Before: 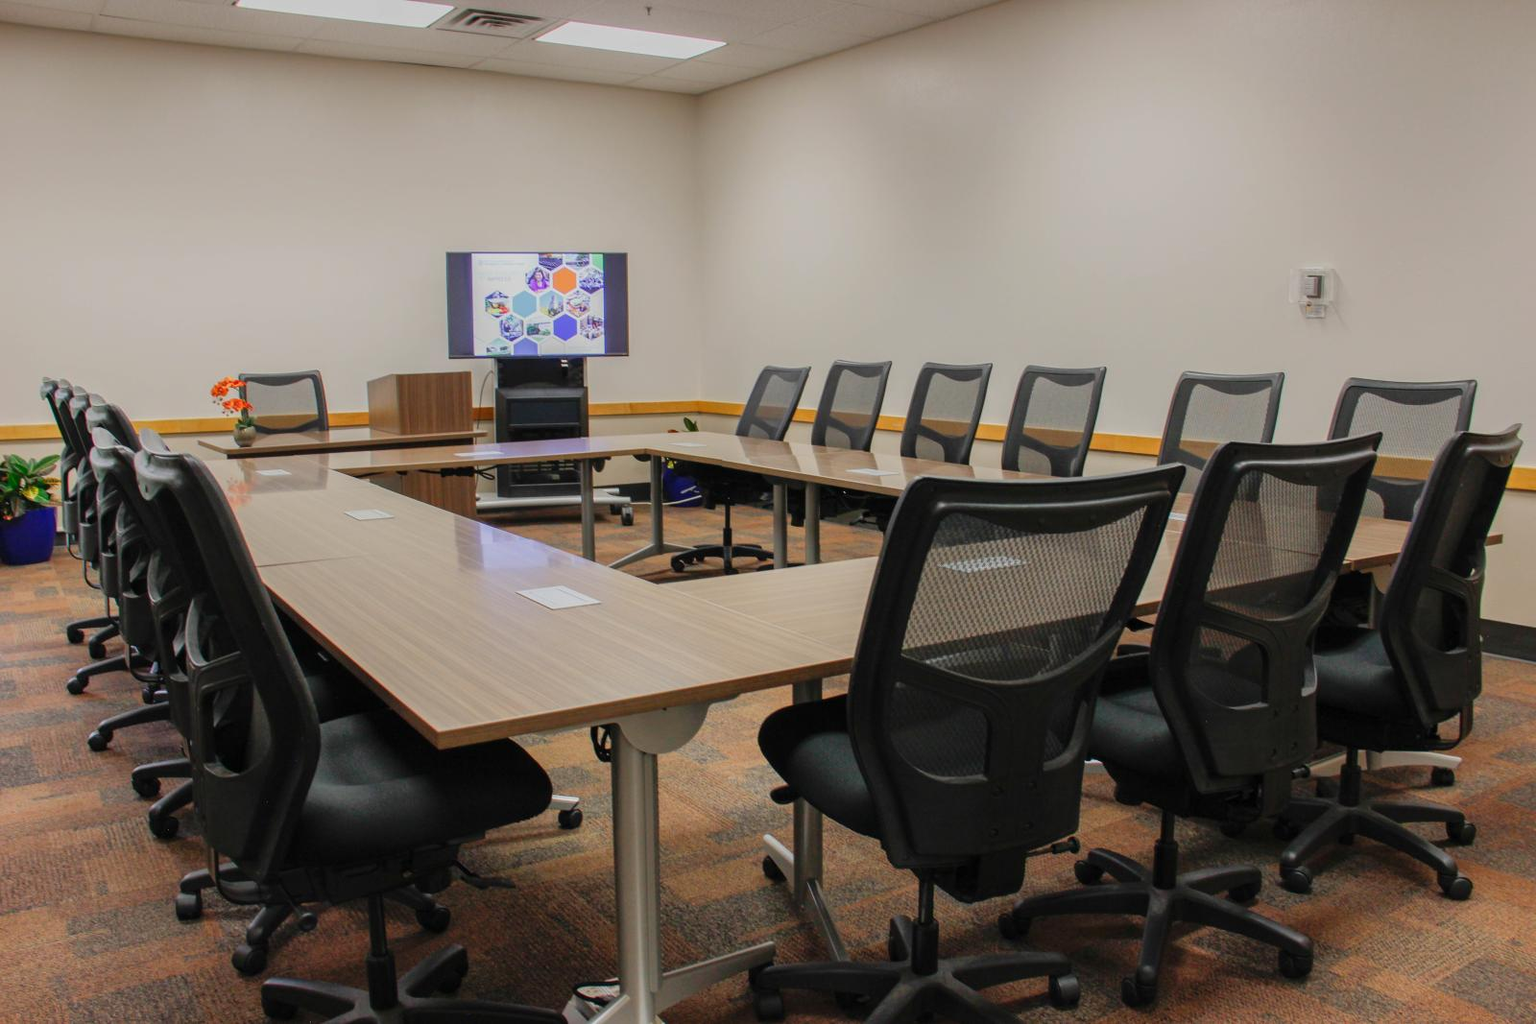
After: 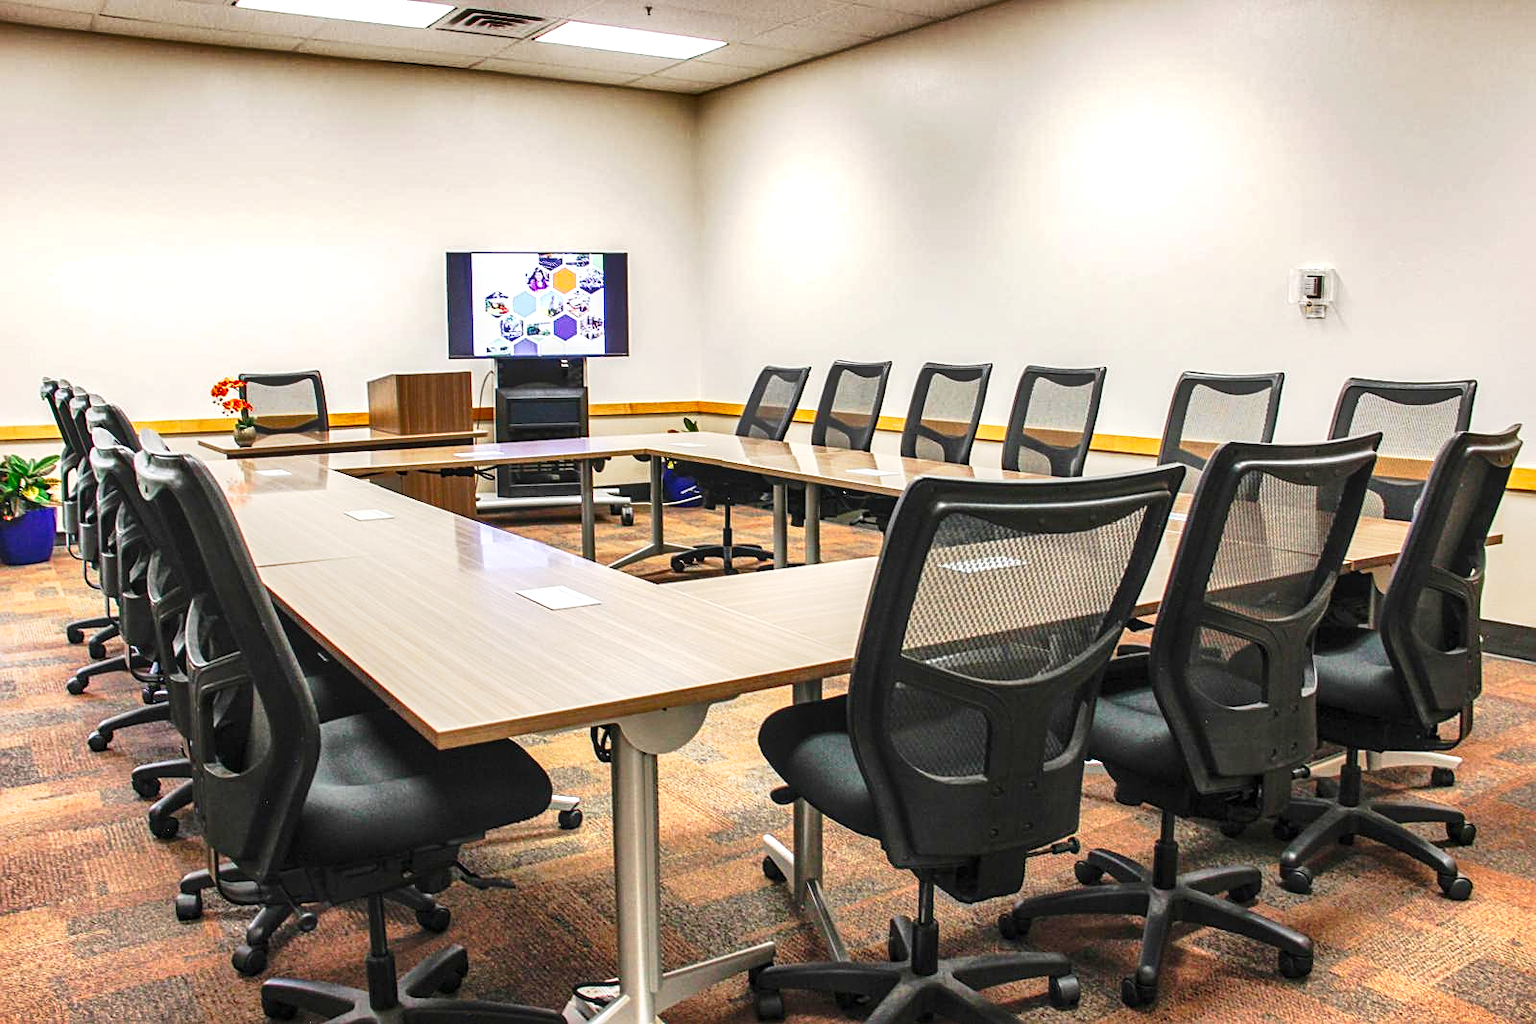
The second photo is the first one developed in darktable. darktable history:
shadows and highlights: shadows 30.64, highlights -62.53, soften with gaussian
local contrast: on, module defaults
exposure: black level correction 0, exposure 1.439 EV, compensate highlight preservation false
sharpen: on, module defaults
tone curve: curves: ch0 [(0, 0) (0.058, 0.037) (0.214, 0.183) (0.304, 0.288) (0.561, 0.554) (0.687, 0.677) (0.768, 0.768) (0.858, 0.861) (0.987, 0.945)]; ch1 [(0, 0) (0.172, 0.123) (0.312, 0.296) (0.432, 0.448) (0.471, 0.469) (0.502, 0.5) (0.521, 0.505) (0.565, 0.569) (0.663, 0.663) (0.703, 0.721) (0.857, 0.917) (1, 1)]; ch2 [(0, 0) (0.411, 0.424) (0.485, 0.497) (0.502, 0.5) (0.517, 0.511) (0.556, 0.551) (0.626, 0.594) (0.709, 0.661) (1, 1)], preserve colors none
